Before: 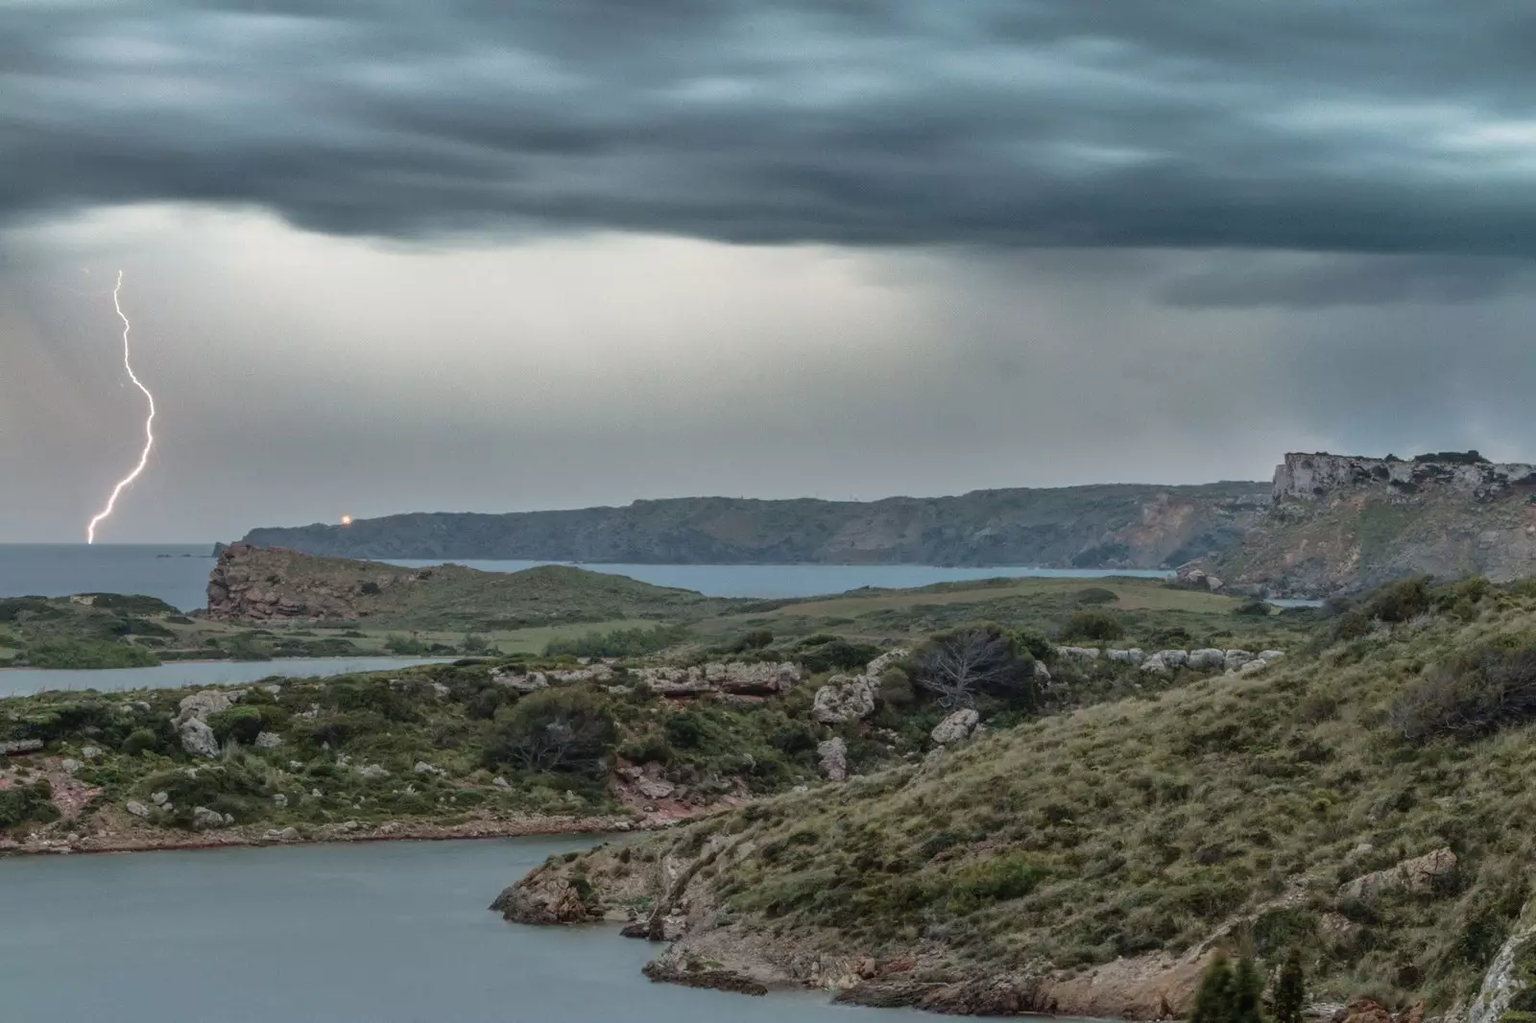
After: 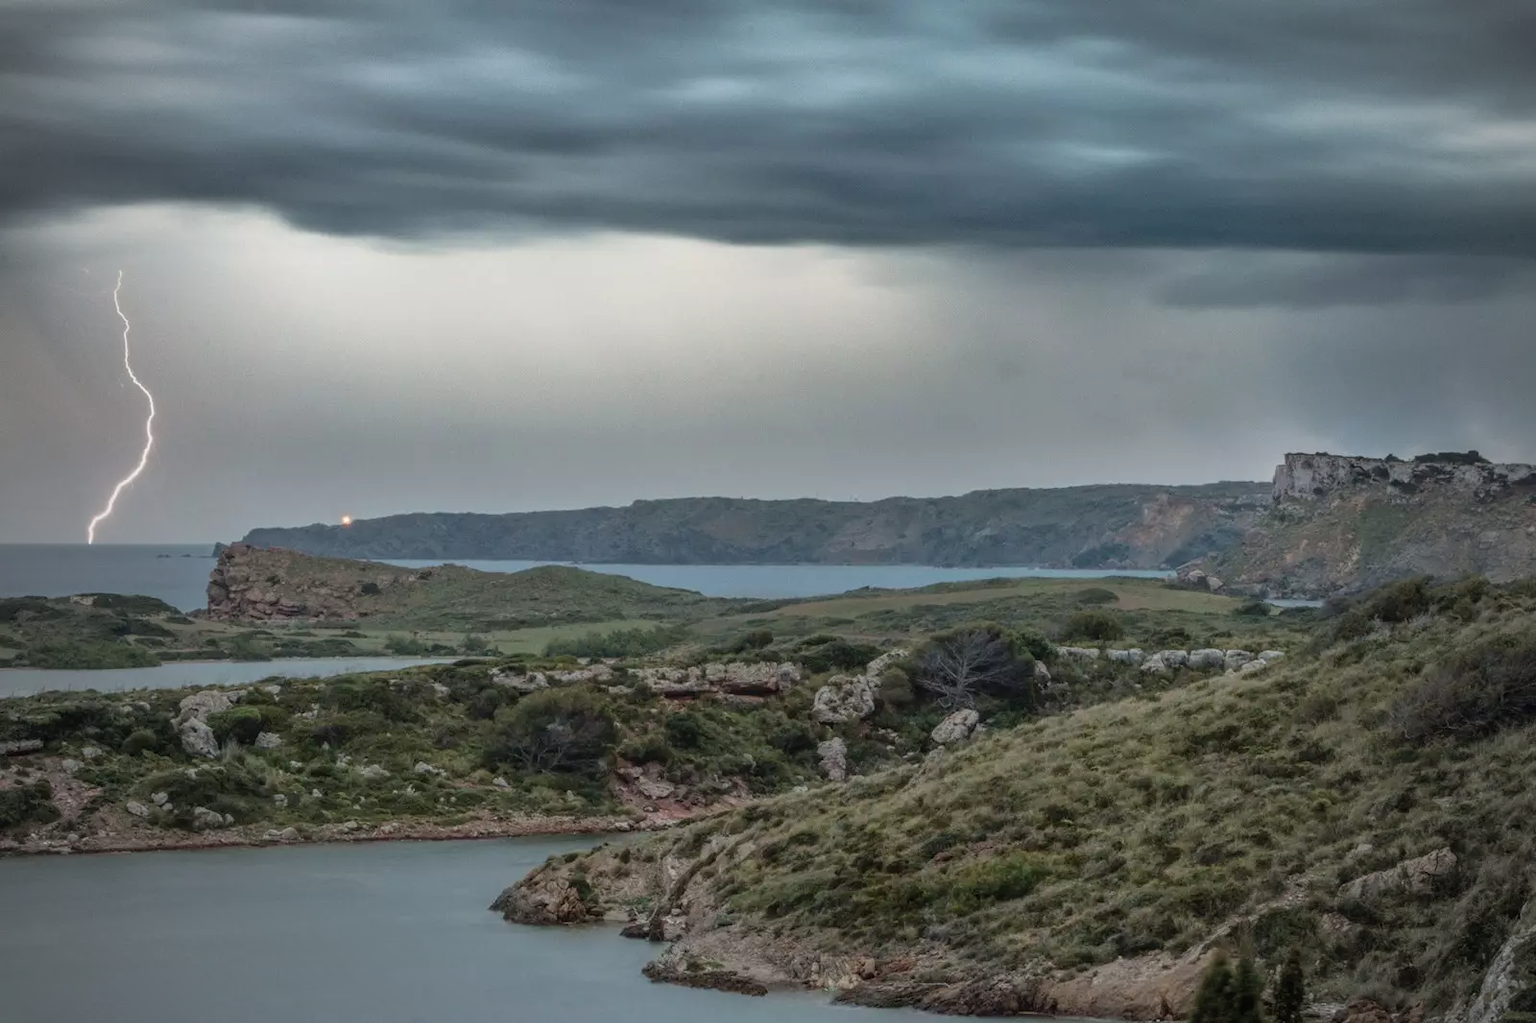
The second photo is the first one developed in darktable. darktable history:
vignetting: fall-off start 67%, width/height ratio 1.016
